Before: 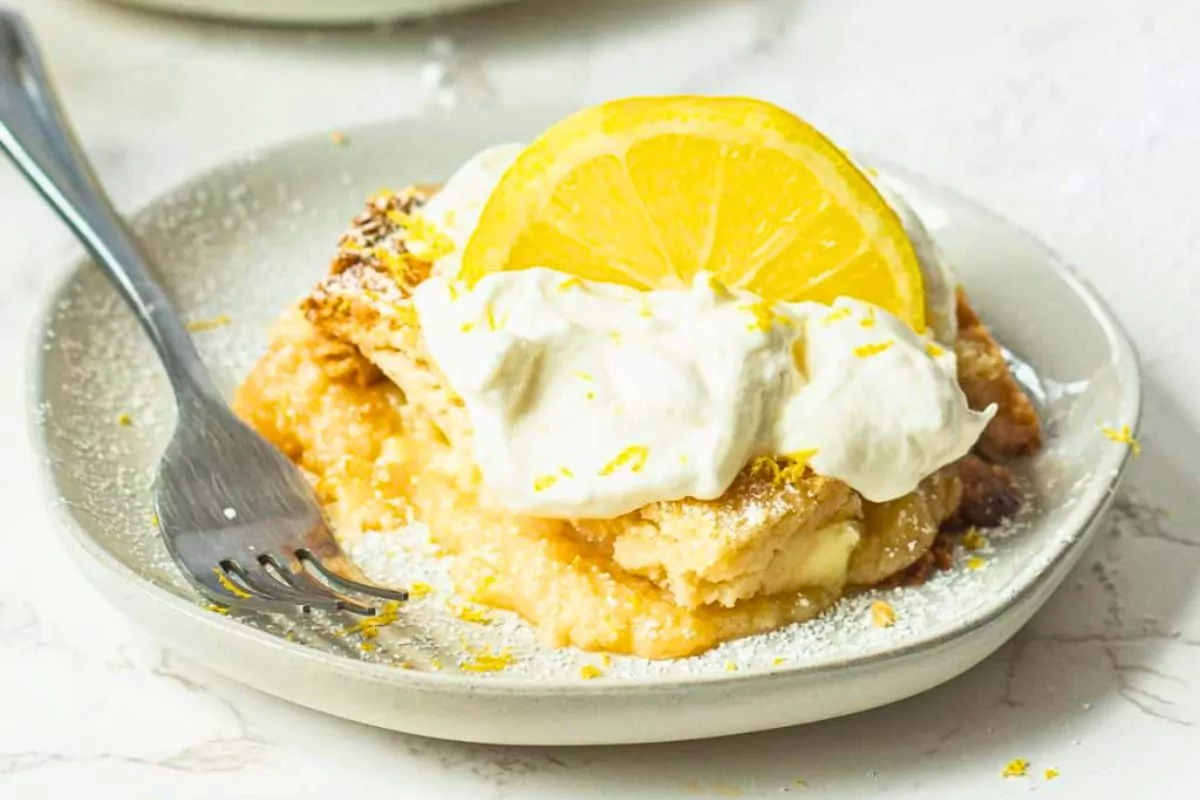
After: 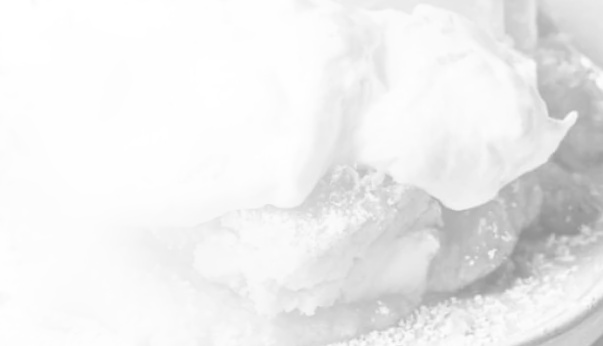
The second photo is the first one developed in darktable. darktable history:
monochrome: on, module defaults
bloom: size 40%
crop: left 35.03%, top 36.625%, right 14.663%, bottom 20.057%
